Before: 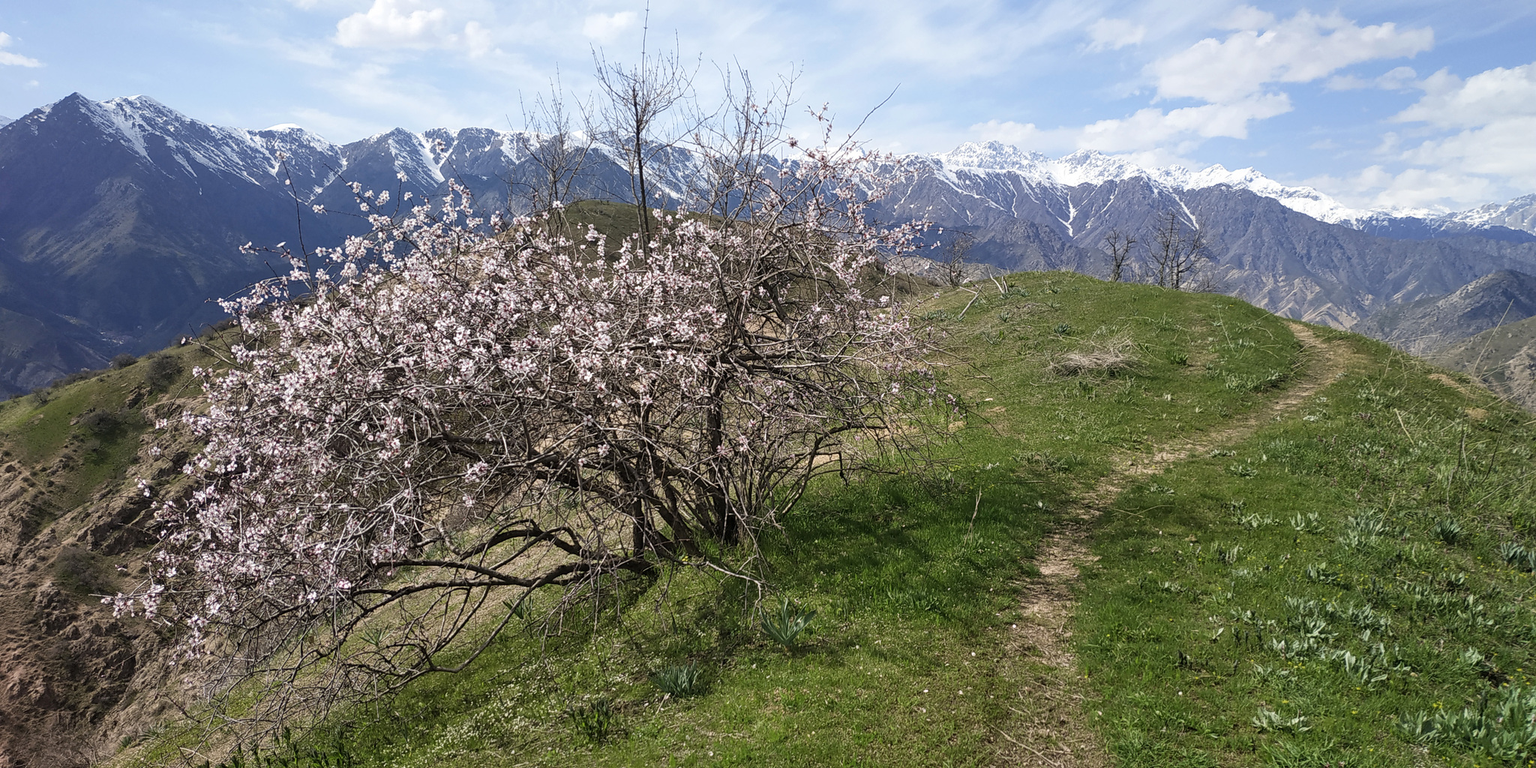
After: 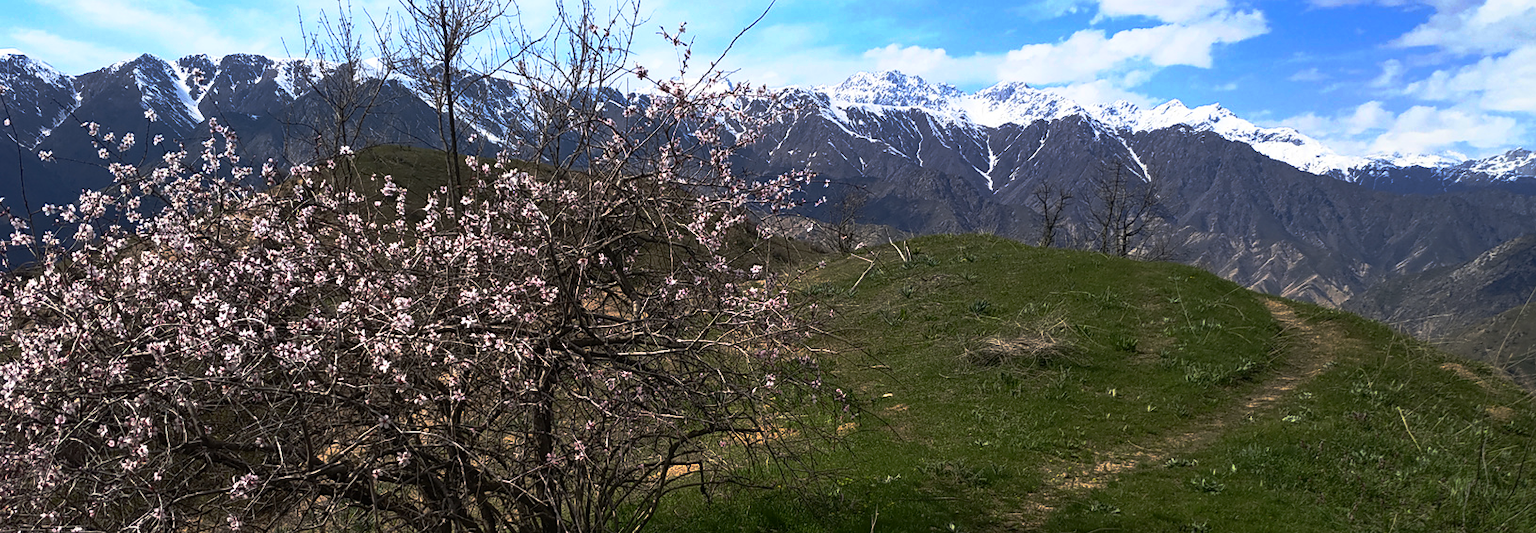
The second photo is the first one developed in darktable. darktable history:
base curve: curves: ch0 [(0, 0) (0.564, 0.291) (0.802, 0.731) (1, 1)], preserve colors none
crop: left 18.392%, top 11.091%, right 1.955%, bottom 33.635%
contrast brightness saturation: contrast 0.229, brightness 0.096, saturation 0.291
